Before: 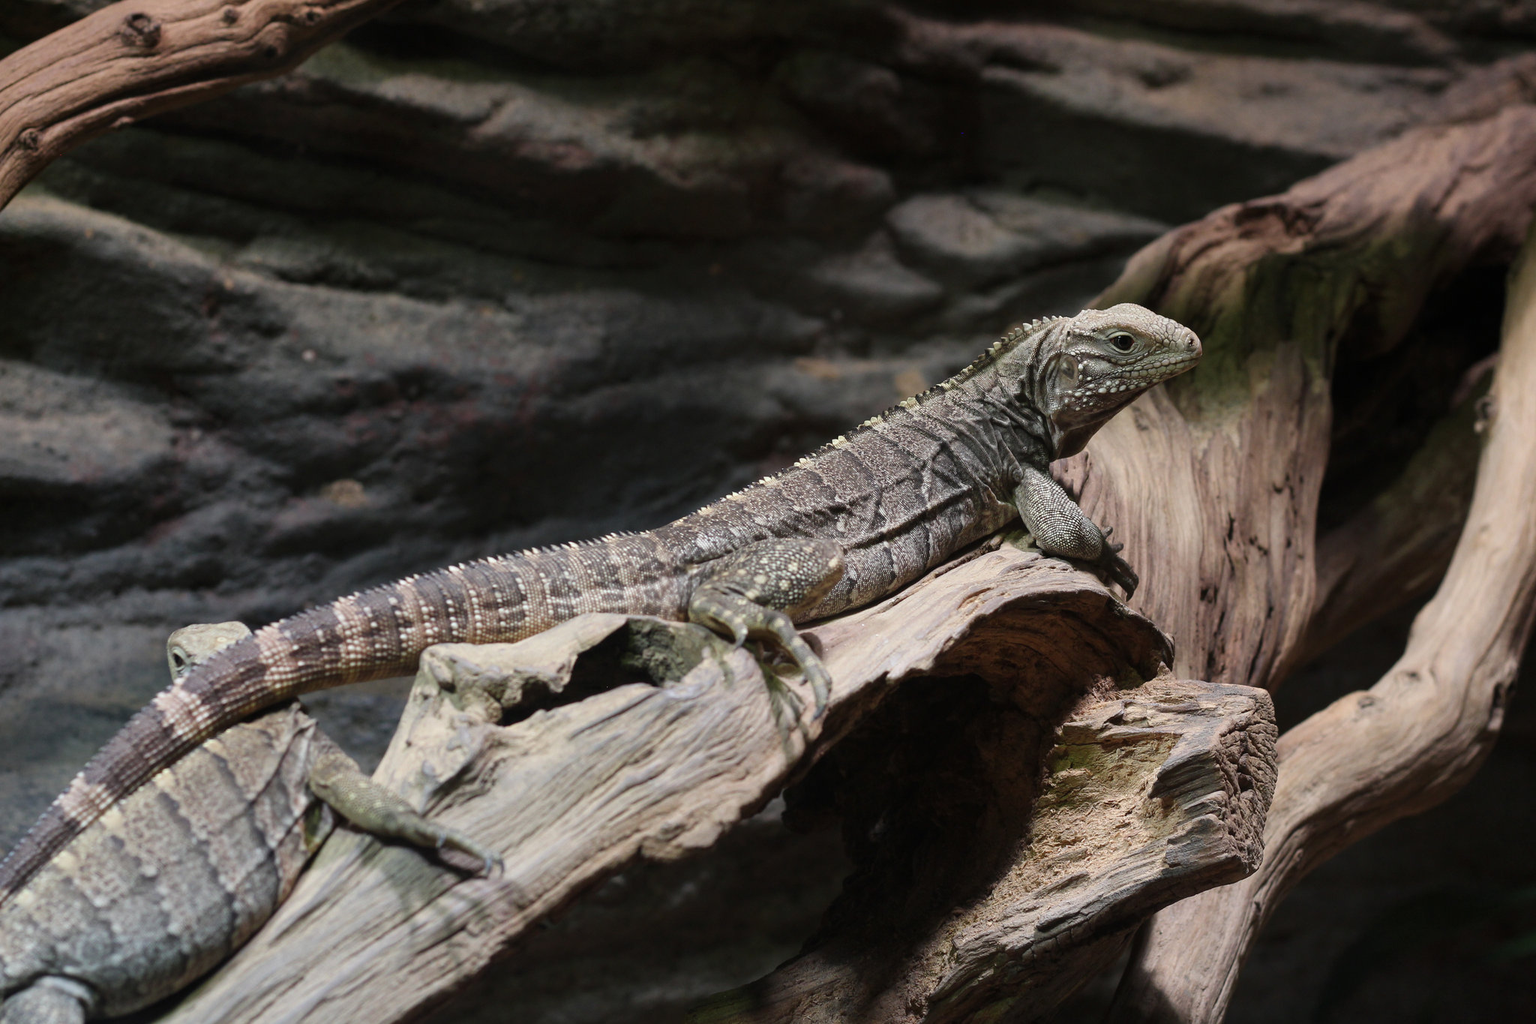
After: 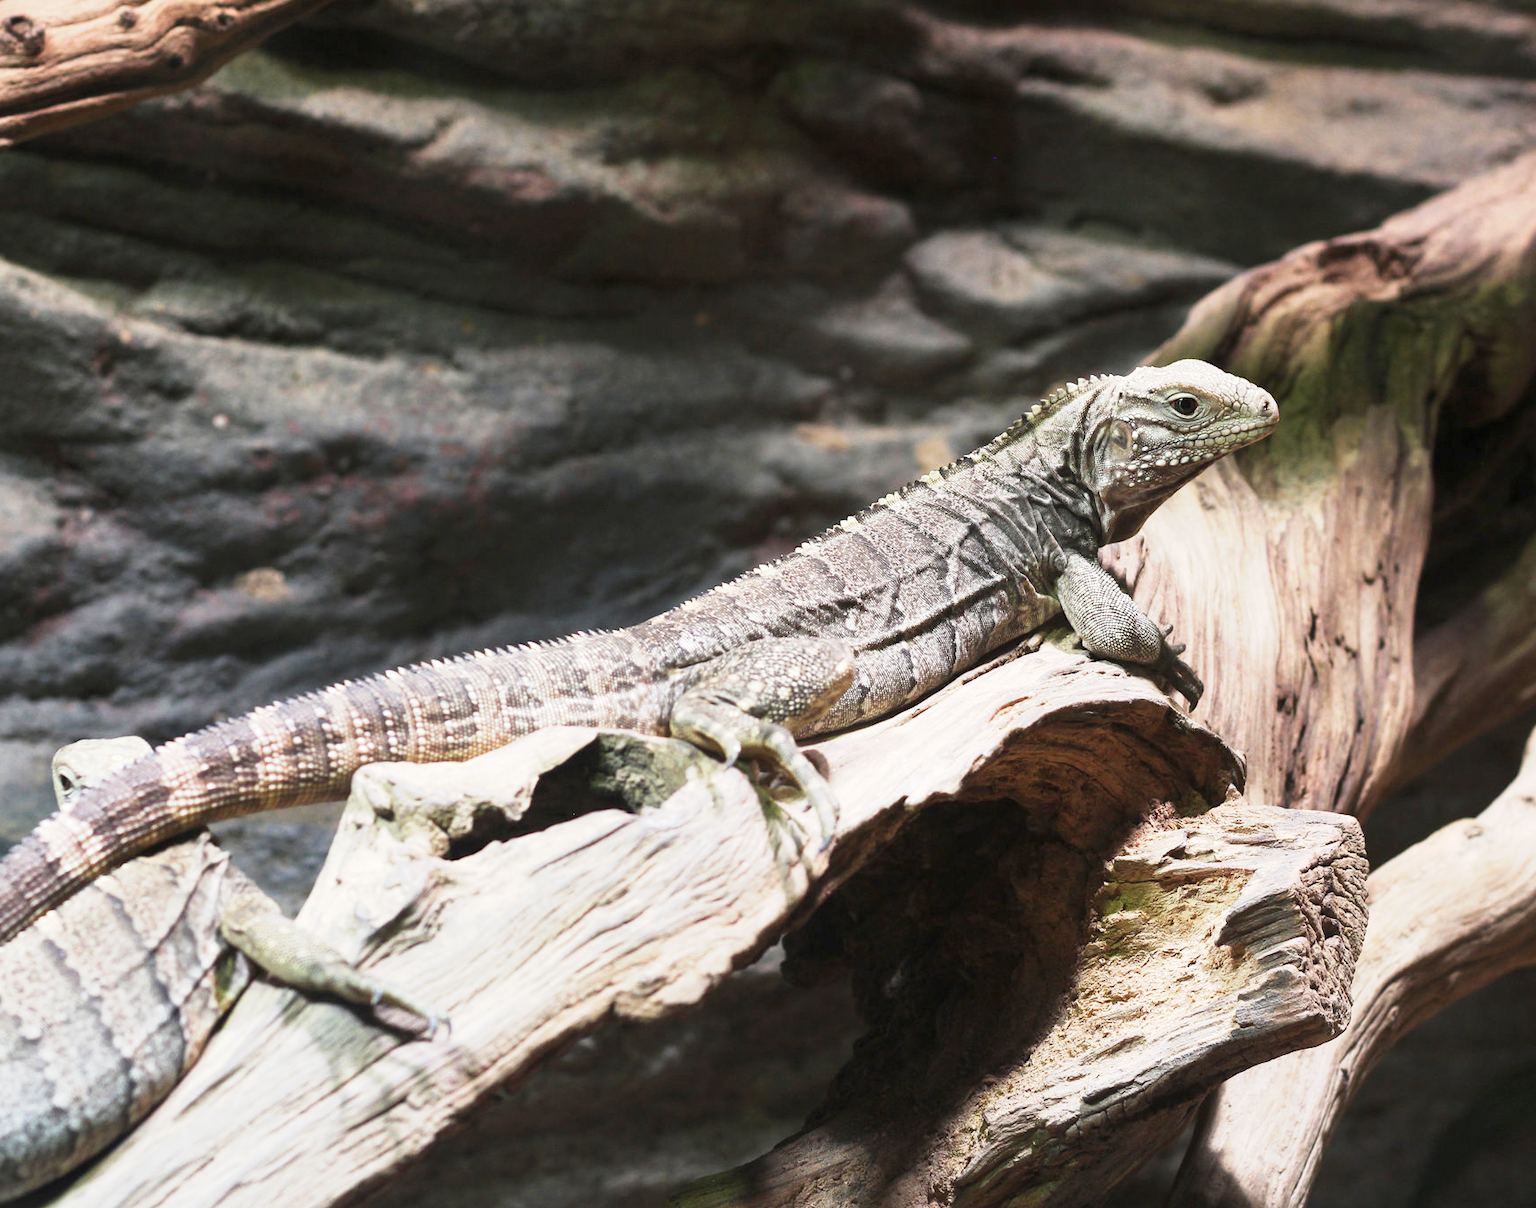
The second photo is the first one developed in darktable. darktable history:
crop: left 8.026%, right 7.374%
exposure: exposure 1 EV, compensate highlight preservation false
base curve: curves: ch0 [(0, 0) (0.088, 0.125) (0.176, 0.251) (0.354, 0.501) (0.613, 0.749) (1, 0.877)], preserve colors none
contrast brightness saturation: contrast 0.05
